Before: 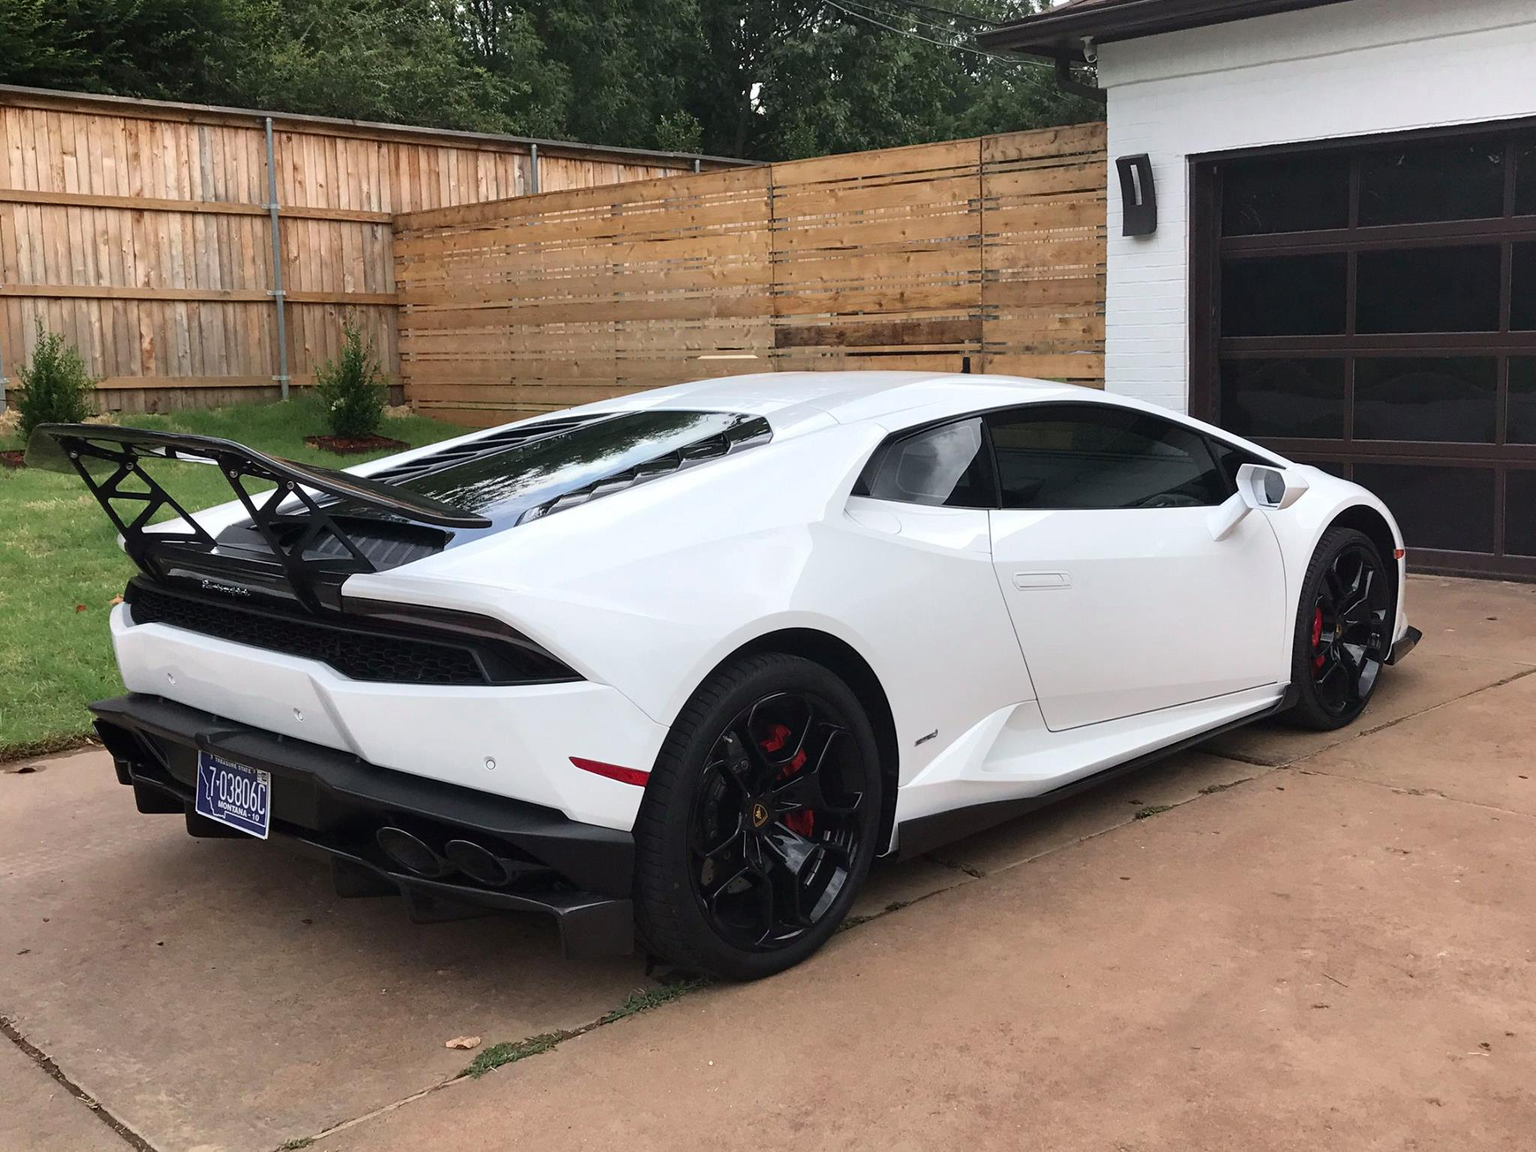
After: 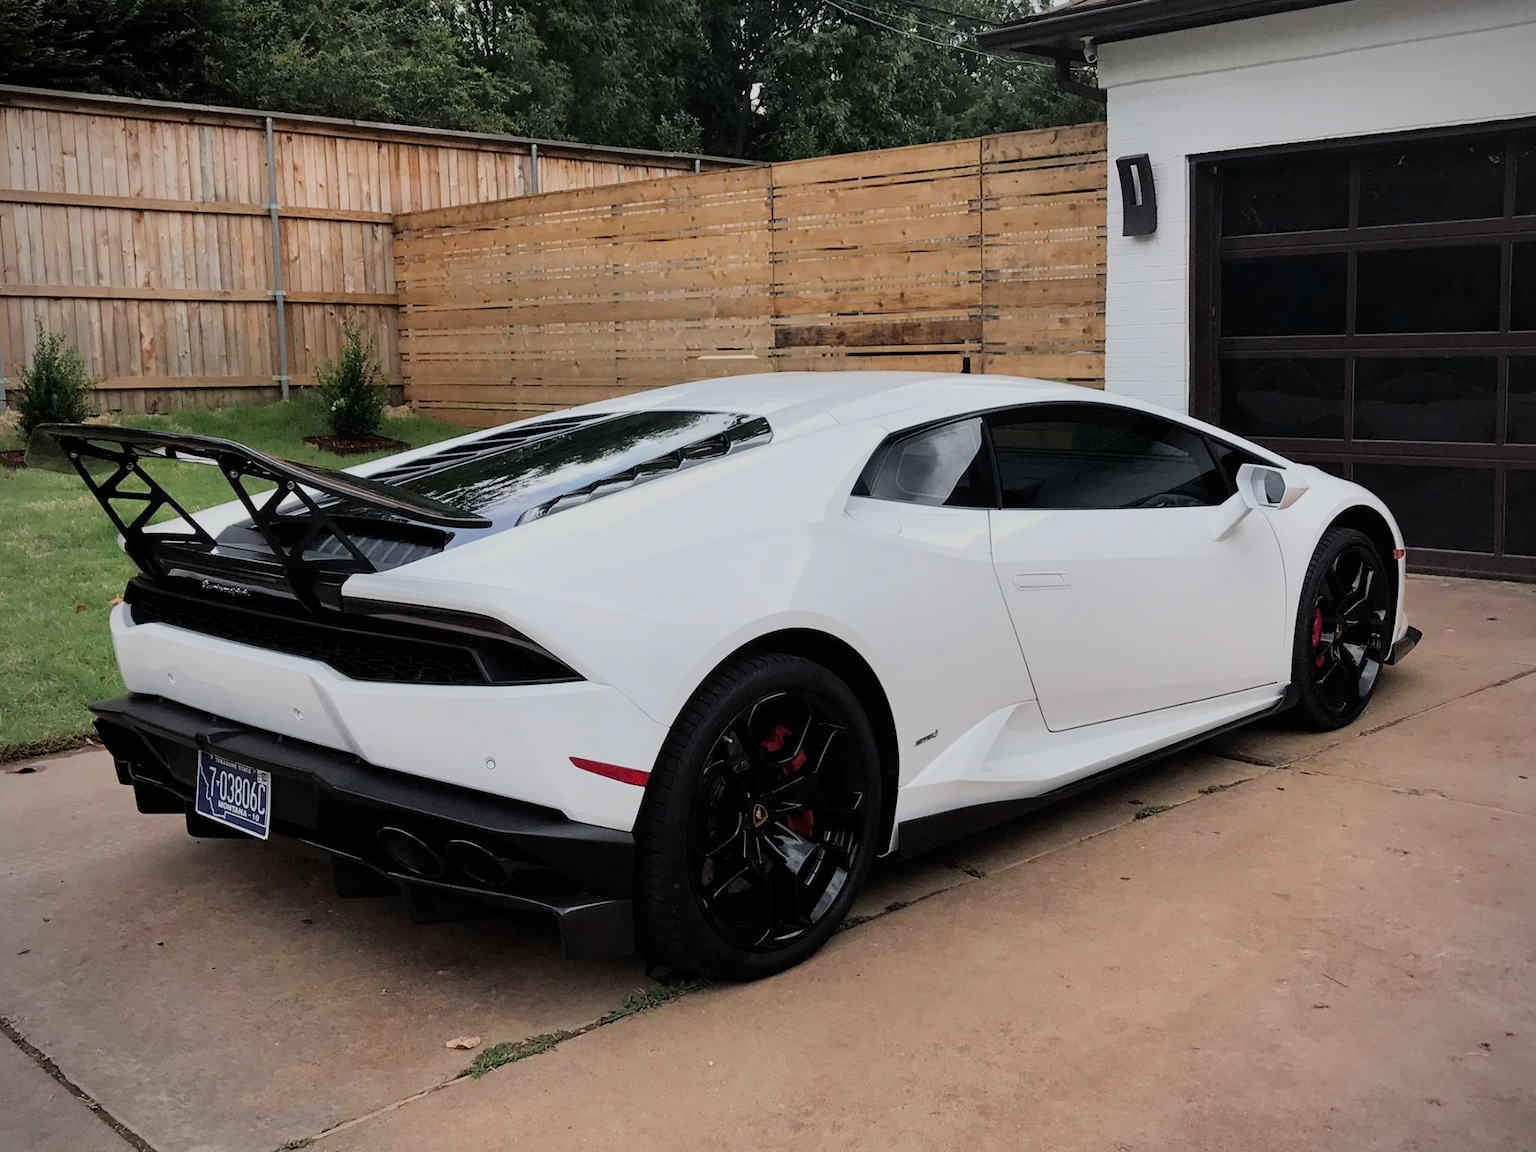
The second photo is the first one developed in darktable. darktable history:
filmic rgb: black relative exposure -6.68 EV, white relative exposure 4.56 EV, hardness 3.25
vignetting: fall-off start 79.88%
bloom: size 9%, threshold 100%, strength 7%
